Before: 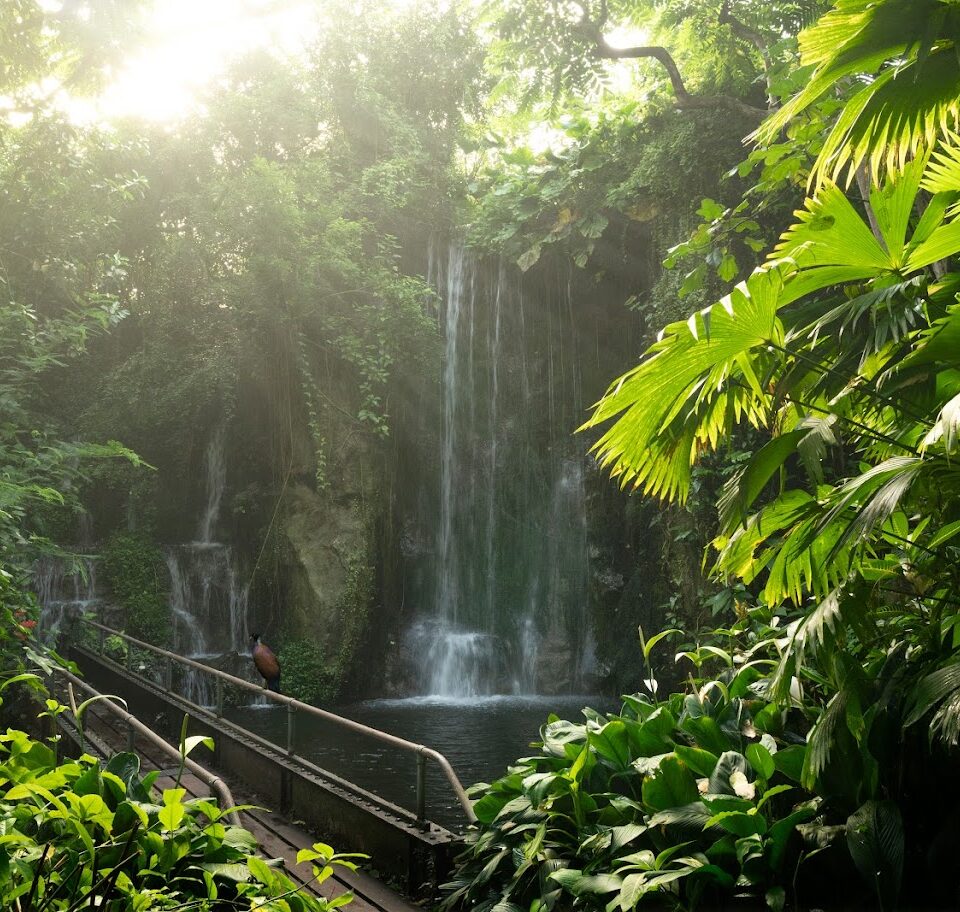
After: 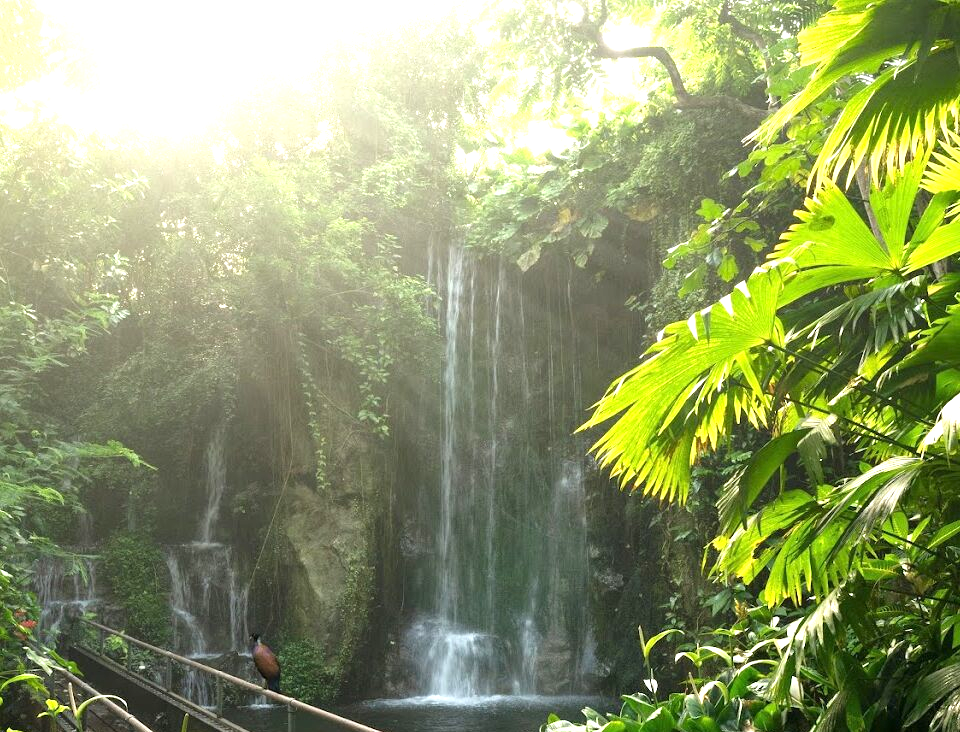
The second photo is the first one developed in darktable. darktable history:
crop: bottom 19.644%
exposure: black level correction 0, exposure 0.877 EV, compensate exposure bias true, compensate highlight preservation false
